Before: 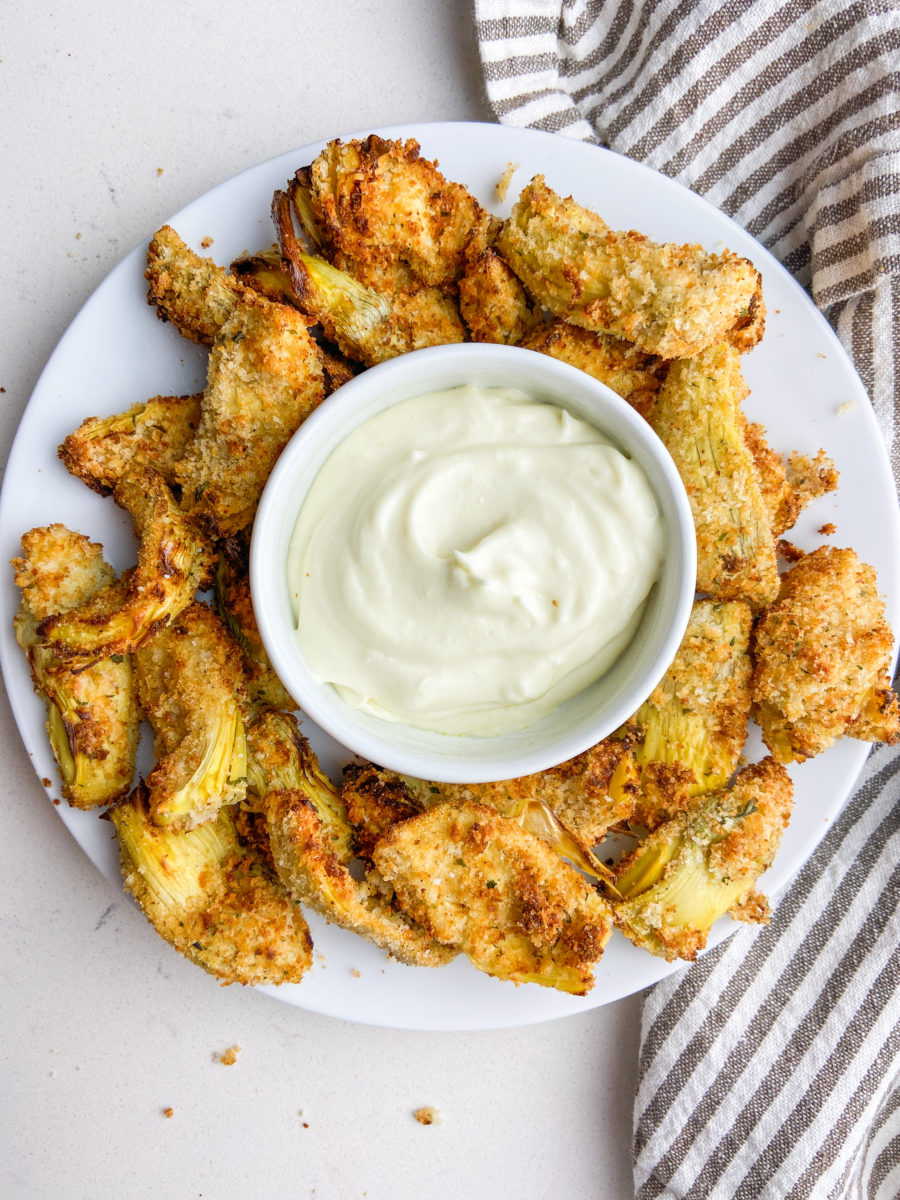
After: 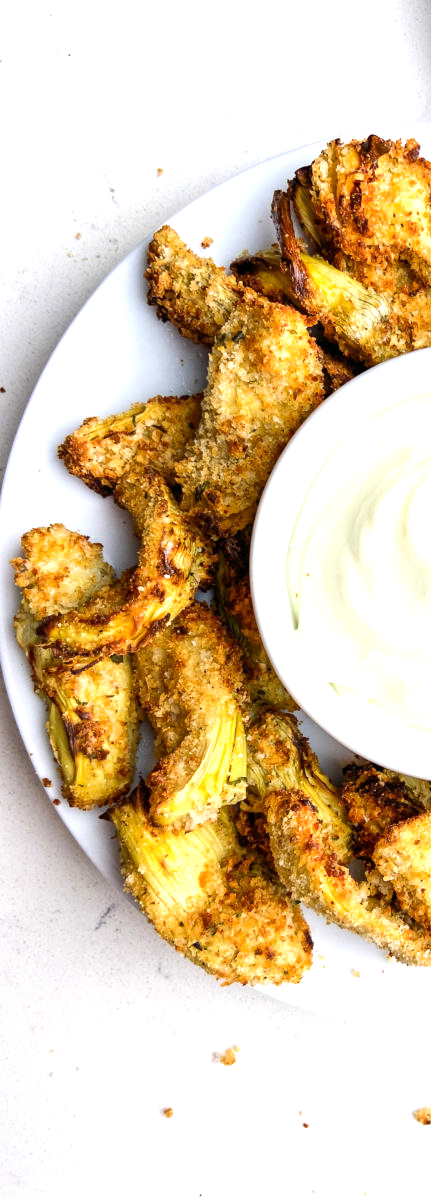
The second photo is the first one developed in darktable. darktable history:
crop and rotate: left 0.005%, top 0%, right 52.004%
tone equalizer: -8 EV -0.74 EV, -7 EV -0.684 EV, -6 EV -0.6 EV, -5 EV -0.421 EV, -3 EV 0.387 EV, -2 EV 0.6 EV, -1 EV 0.701 EV, +0 EV 0.721 EV, edges refinement/feathering 500, mask exposure compensation -1.57 EV, preserve details no
